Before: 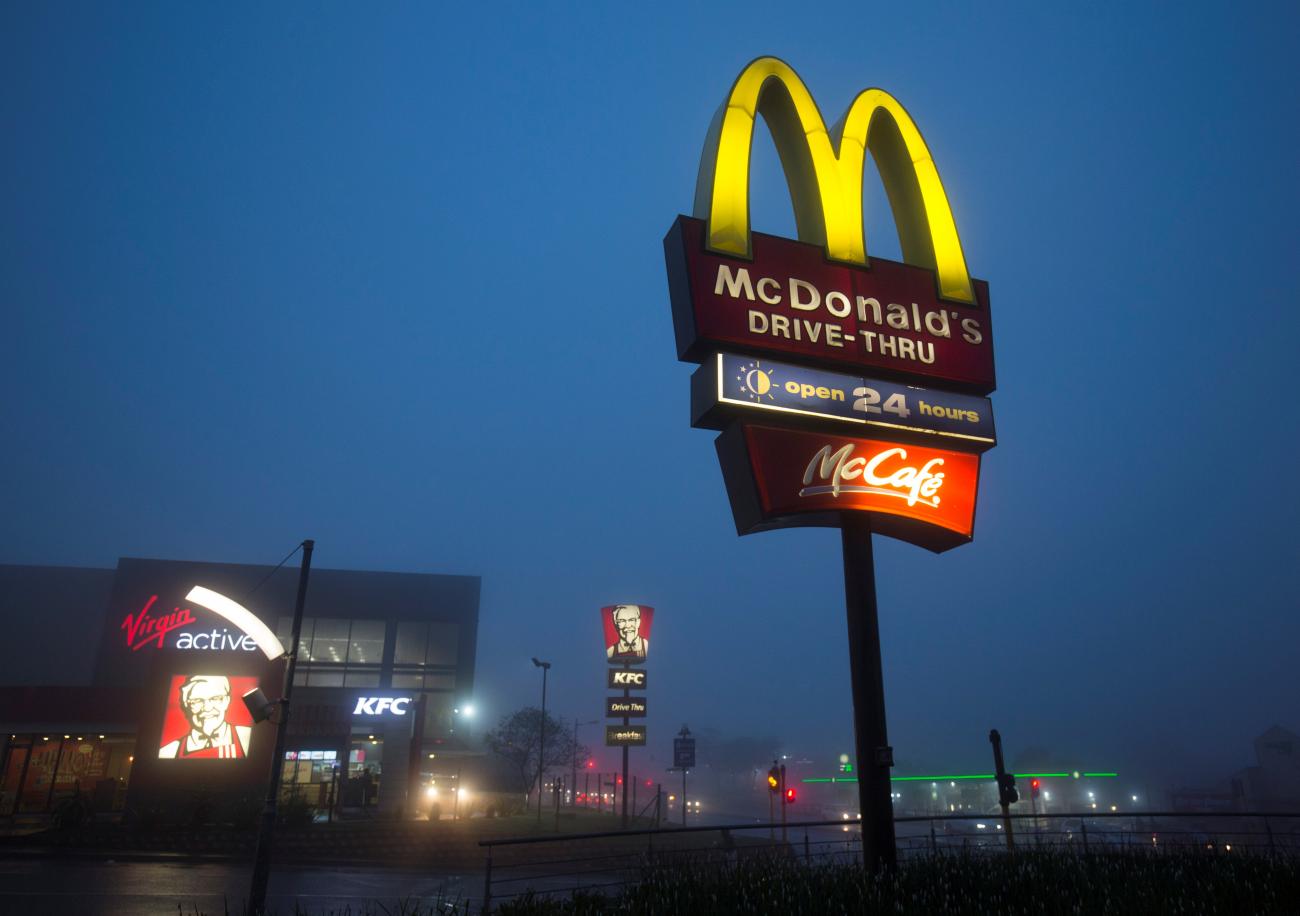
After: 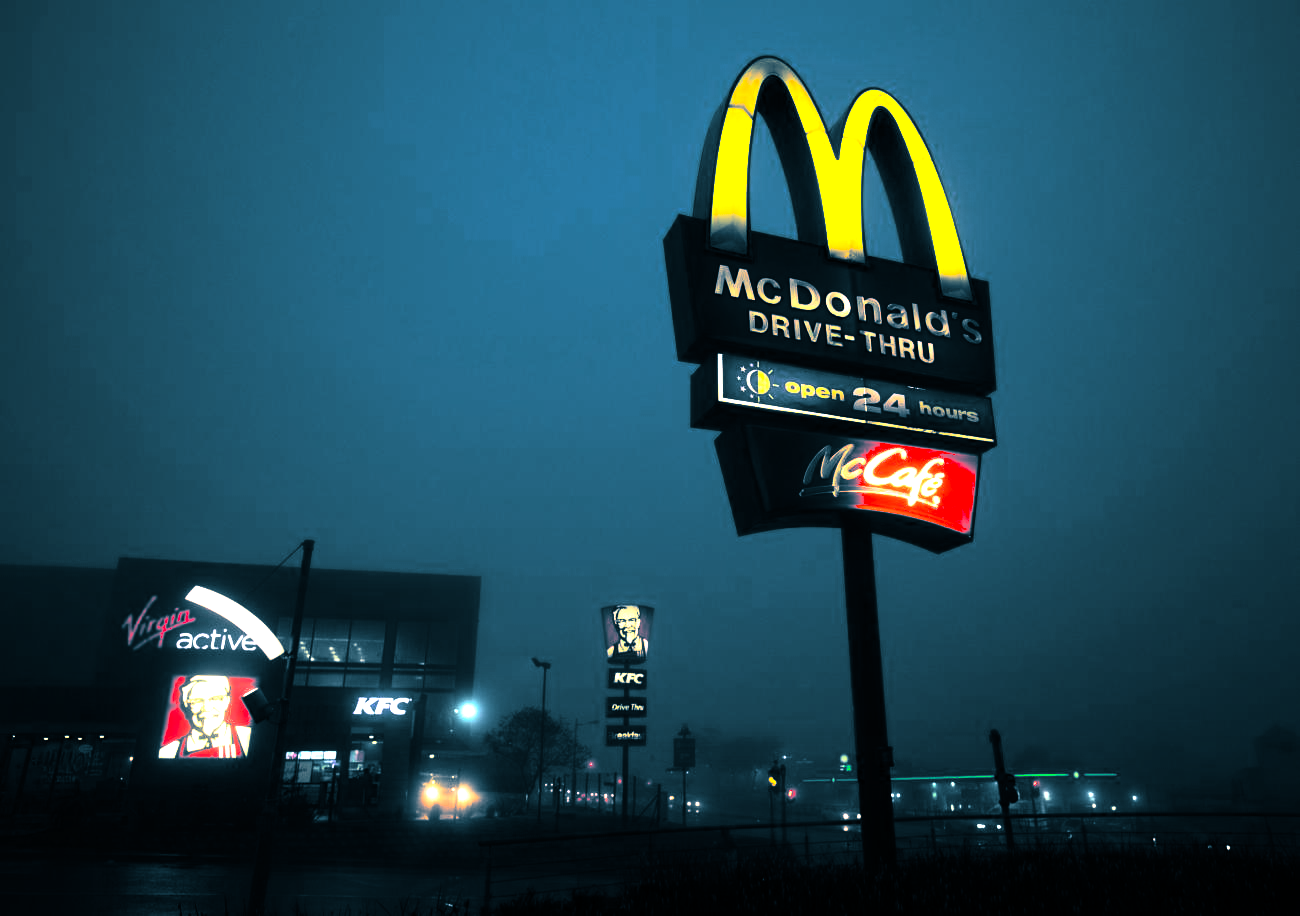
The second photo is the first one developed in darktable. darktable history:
tone equalizer: -8 EV -0.75 EV, -7 EV -0.7 EV, -6 EV -0.6 EV, -5 EV -0.4 EV, -3 EV 0.4 EV, -2 EV 0.6 EV, -1 EV 0.7 EV, +0 EV 0.75 EV, edges refinement/feathering 500, mask exposure compensation -1.57 EV, preserve details no
split-toning: shadows › hue 212.4°, balance -70
base curve: curves: ch0 [(0, 0) (0.595, 0.418) (1, 1)], preserve colors none
tone curve: curves: ch0 [(0, 0) (0.139, 0.067) (0.319, 0.269) (0.498, 0.505) (0.725, 0.824) (0.864, 0.945) (0.985, 1)]; ch1 [(0, 0) (0.291, 0.197) (0.456, 0.426) (0.495, 0.488) (0.557, 0.578) (0.599, 0.644) (0.702, 0.786) (1, 1)]; ch2 [(0, 0) (0.125, 0.089) (0.353, 0.329) (0.447, 0.43) (0.557, 0.566) (0.63, 0.667) (1, 1)], color space Lab, independent channels, preserve colors none
